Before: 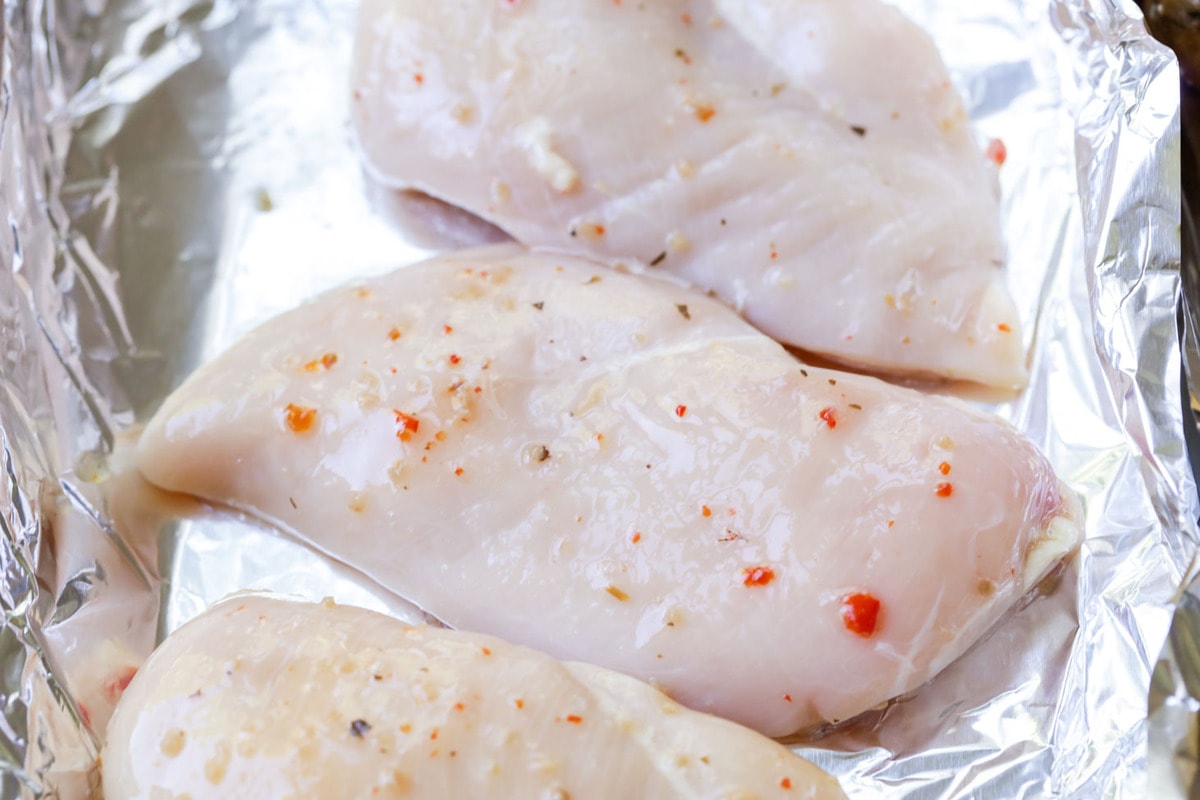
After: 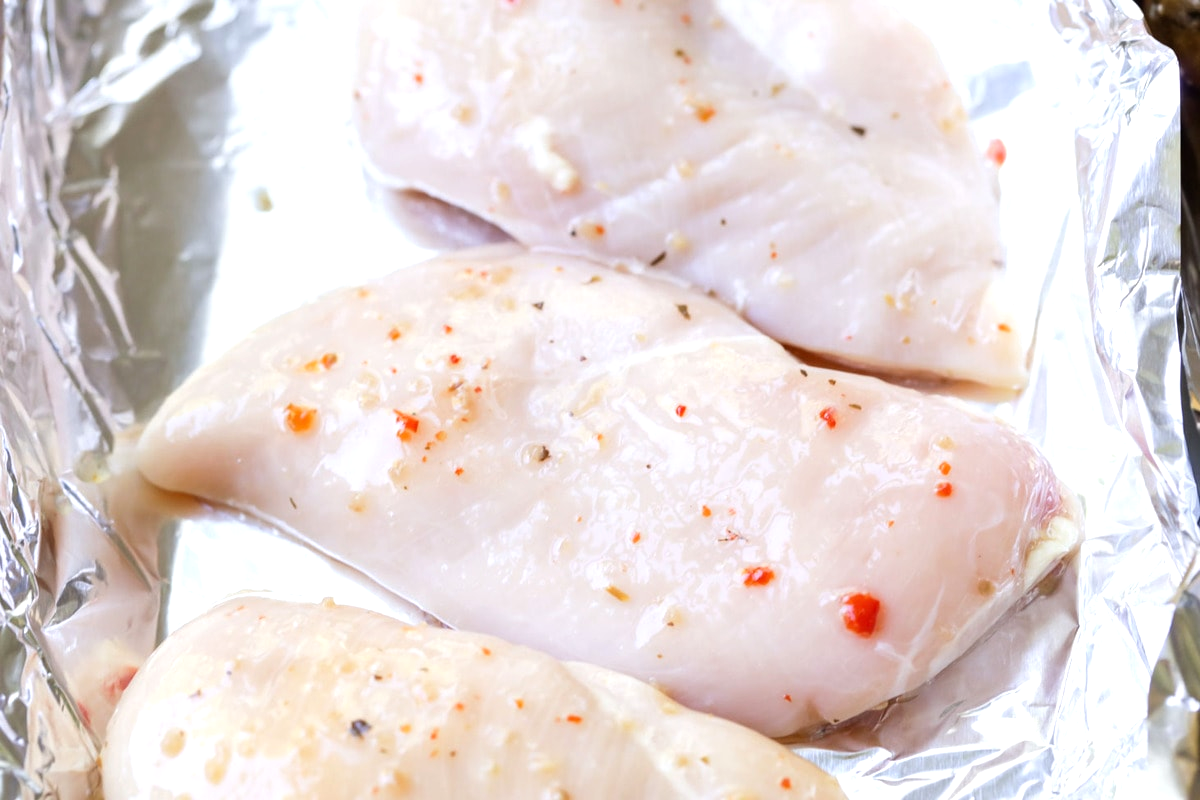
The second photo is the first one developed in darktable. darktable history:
tone equalizer: -8 EV -0.441 EV, -7 EV -0.413 EV, -6 EV -0.317 EV, -5 EV -0.207 EV, -3 EV 0.219 EV, -2 EV 0.329 EV, -1 EV 0.379 EV, +0 EV 0.392 EV, mask exposure compensation -0.488 EV
